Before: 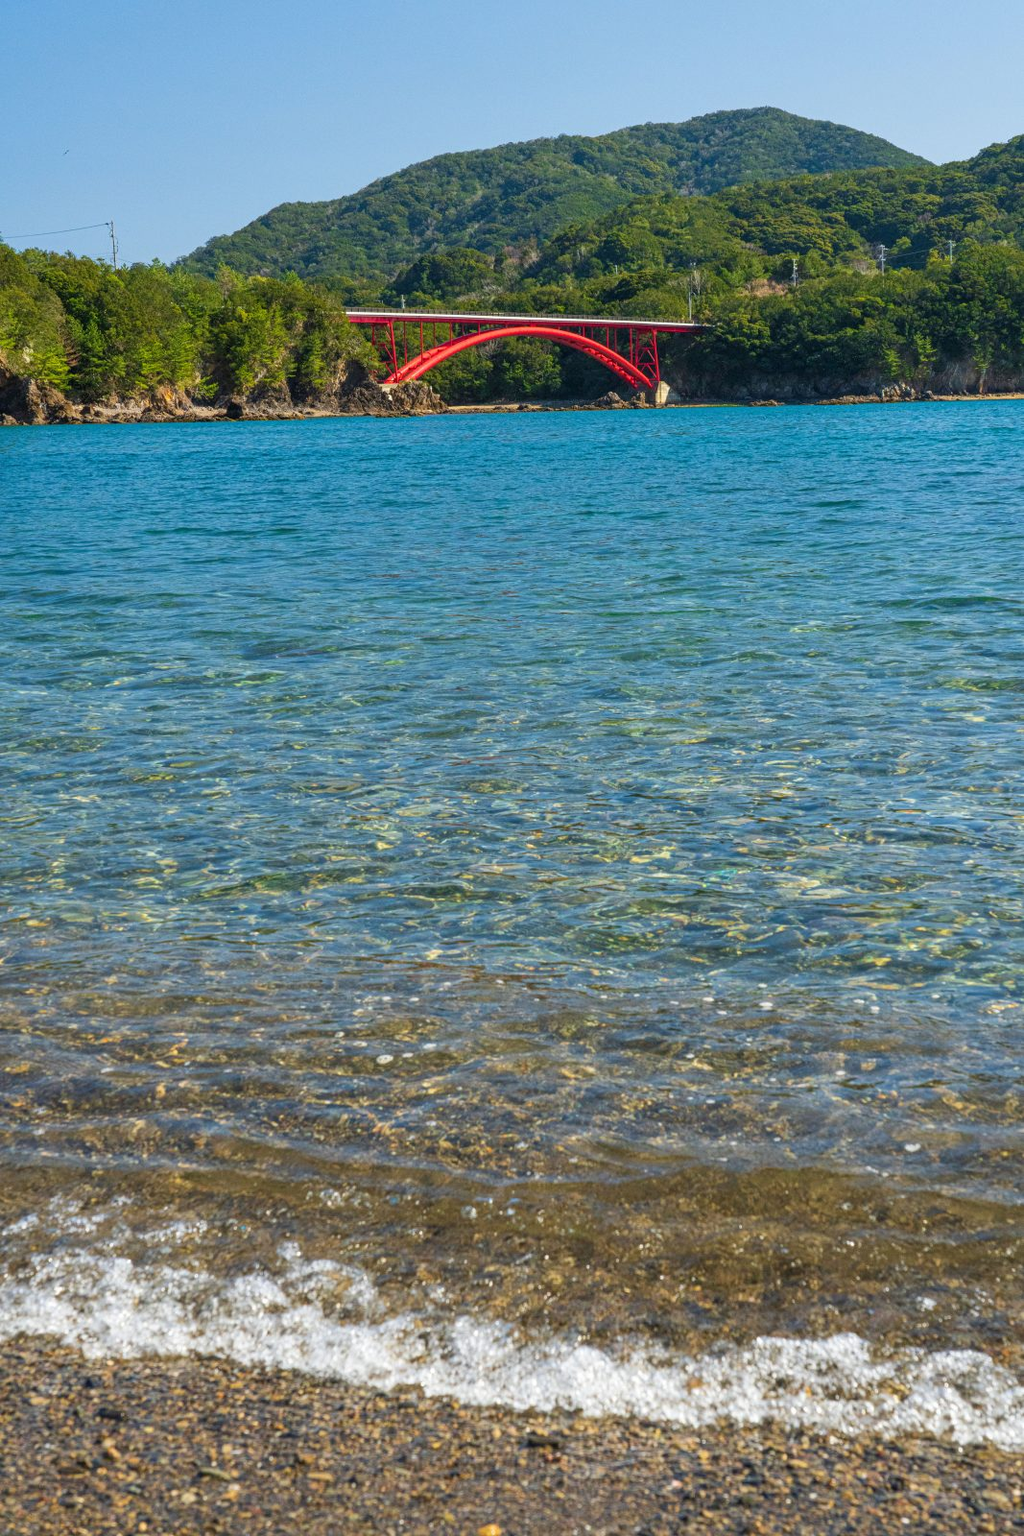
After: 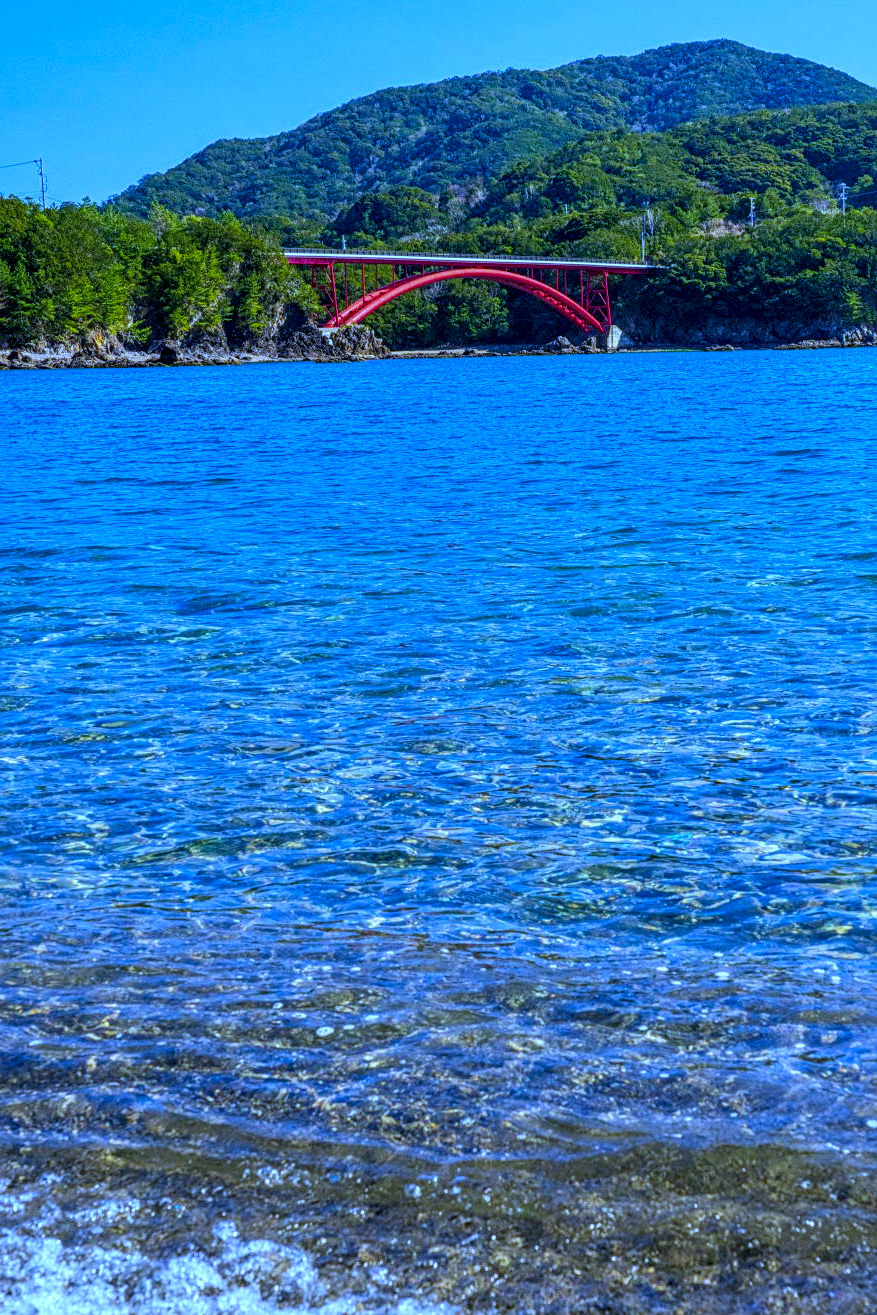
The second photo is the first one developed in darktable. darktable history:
white balance: red 0.766, blue 1.537
crop and rotate: left 7.196%, top 4.574%, right 10.605%, bottom 13.178%
local contrast: highlights 20%, detail 150%
color balance rgb: perceptual saturation grading › global saturation 20%, global vibrance 20%
rgb levels: preserve colors max RGB
sharpen: amount 0.2
exposure: compensate highlight preservation false
